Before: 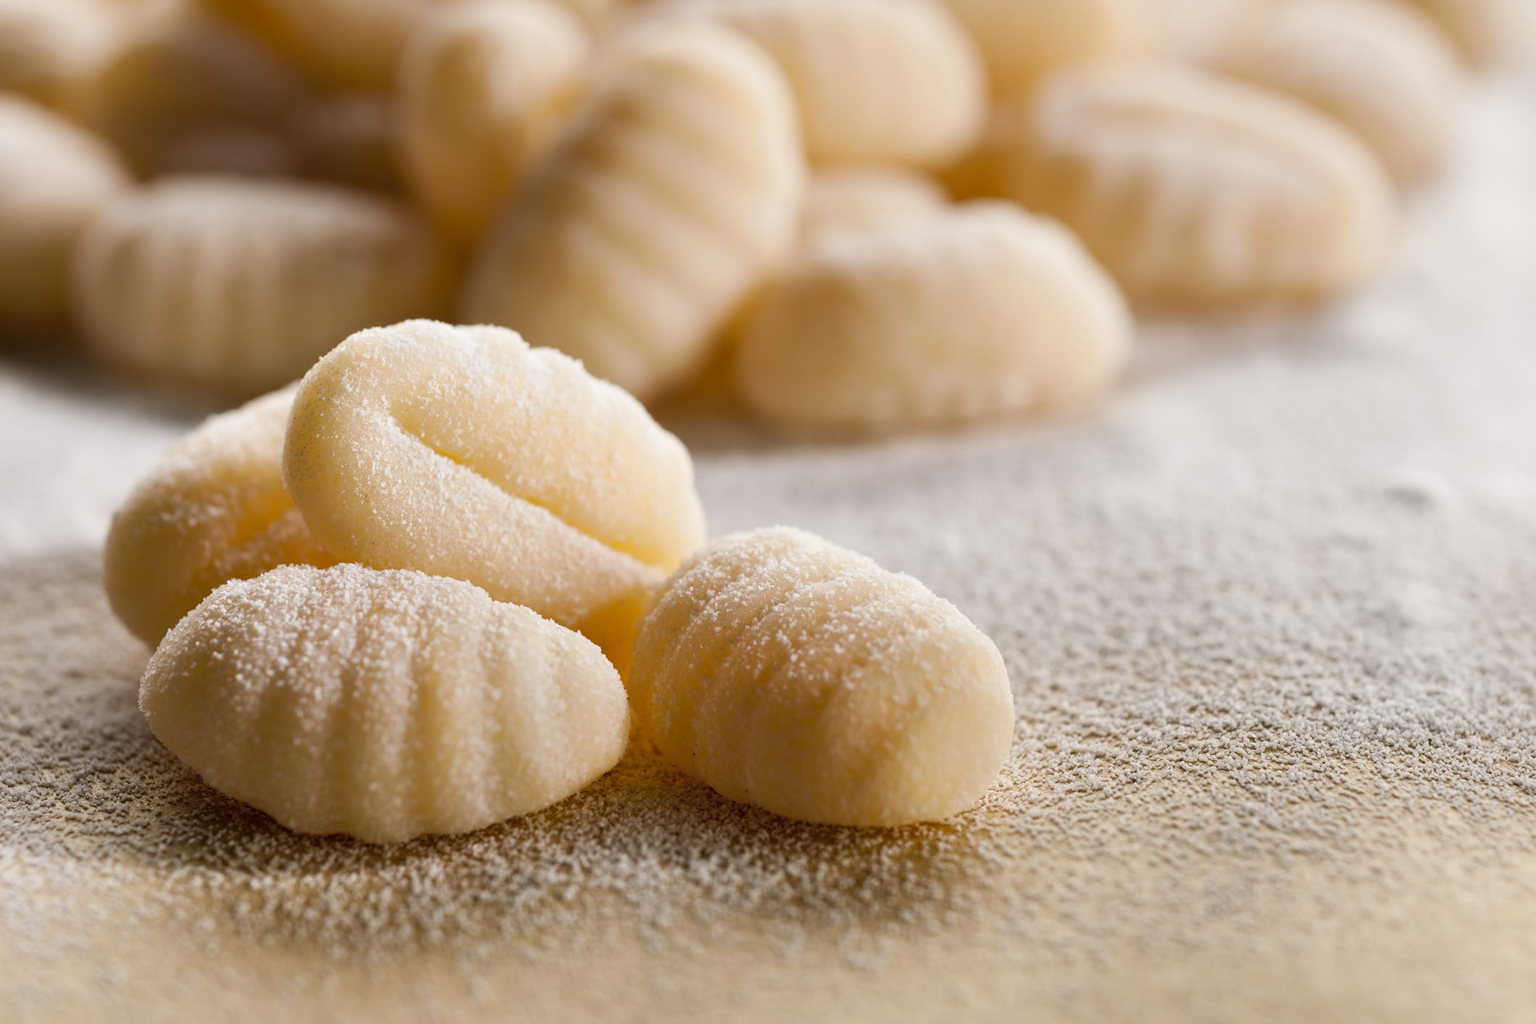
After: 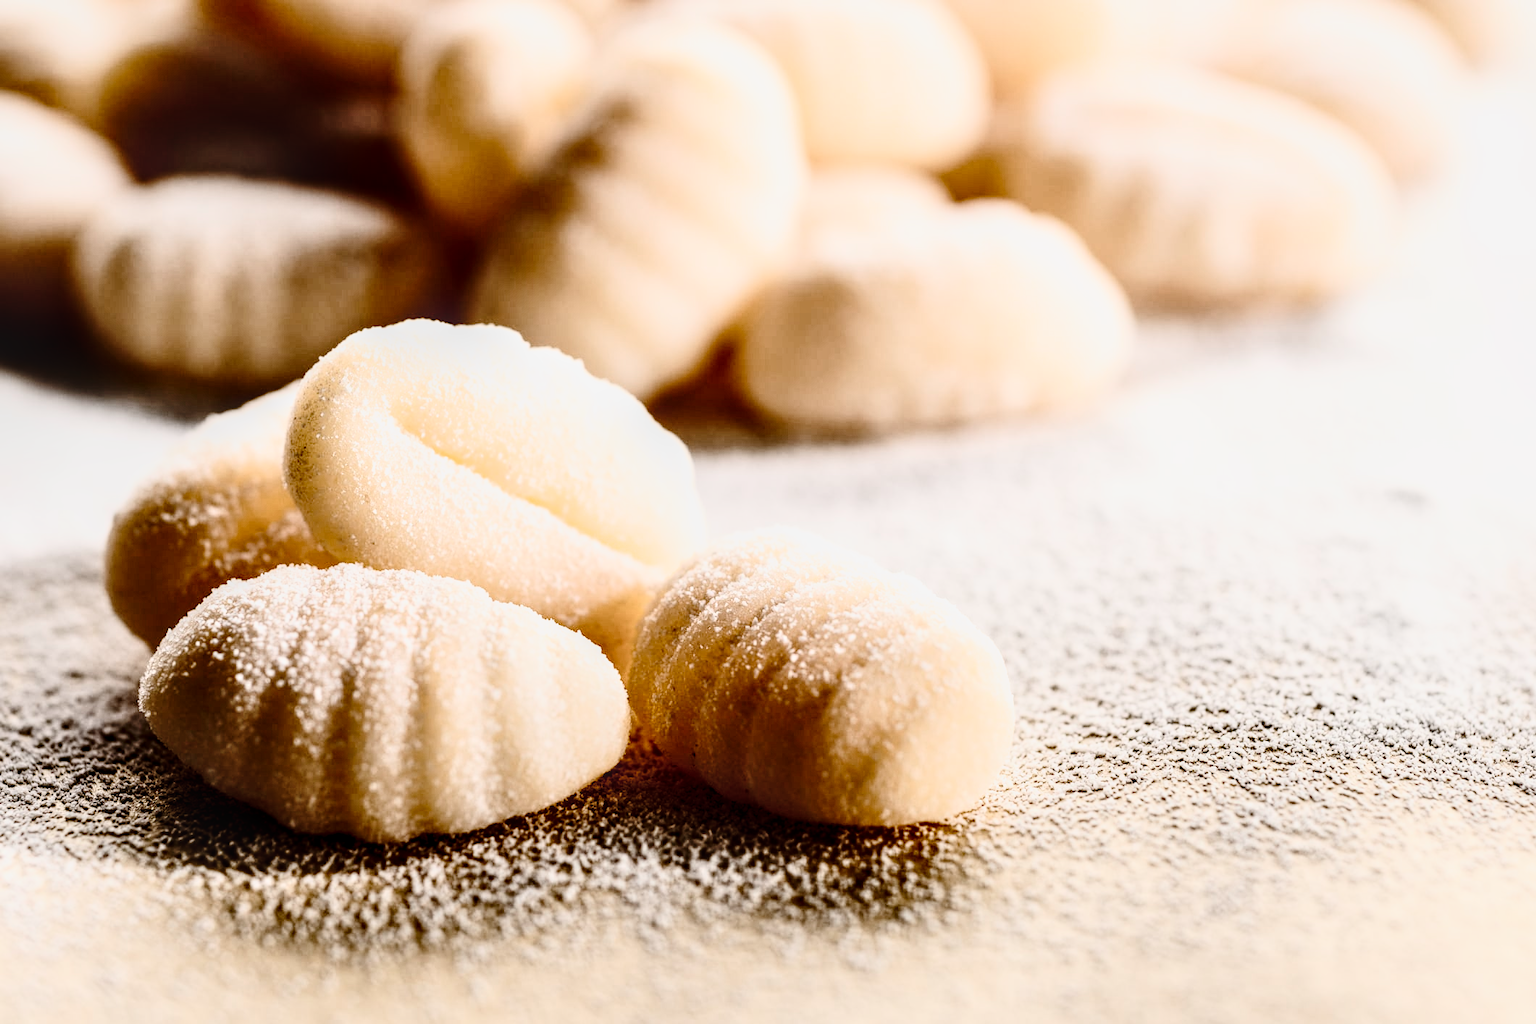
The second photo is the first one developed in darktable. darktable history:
tone curve: curves: ch0 [(0, 0) (0.068, 0.031) (0.175, 0.139) (0.32, 0.345) (0.495, 0.544) (0.748, 0.762) (0.993, 0.954)]; ch1 [(0, 0) (0.294, 0.184) (0.34, 0.303) (0.371, 0.344) (0.441, 0.408) (0.477, 0.474) (0.499, 0.5) (0.529, 0.523) (0.677, 0.762) (1, 1)]; ch2 [(0, 0) (0.431, 0.419) (0.495, 0.502) (0.524, 0.534) (0.557, 0.56) (0.634, 0.654) (0.728, 0.722) (1, 1)], preserve colors none
contrast brightness saturation: contrast 0.483, saturation -0.102
local contrast: highlights 62%, detail 143%, midtone range 0.433
filmic rgb: black relative exposure -8.29 EV, white relative exposure 2.2 EV, target white luminance 99.935%, hardness 7.07, latitude 75.58%, contrast 1.325, highlights saturation mix -2.43%, shadows ↔ highlights balance 30.28%
